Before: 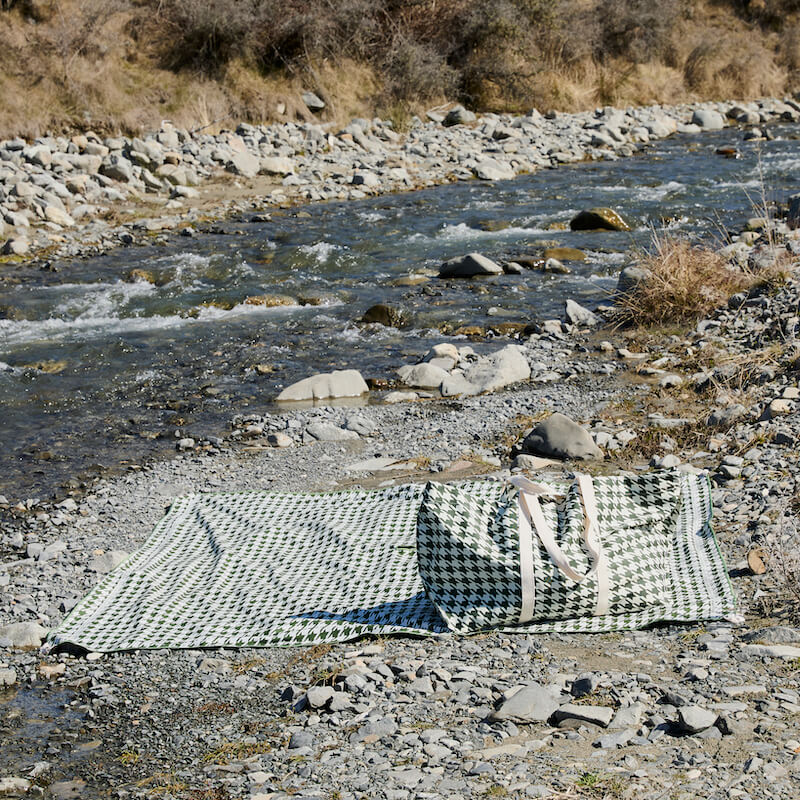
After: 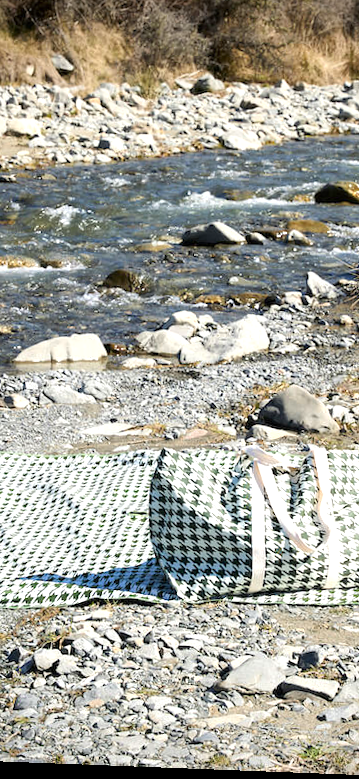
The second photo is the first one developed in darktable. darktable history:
rotate and perspective: rotation 2.17°, automatic cropping off
crop: left 33.452%, top 6.025%, right 23.155%
tone equalizer: on, module defaults
exposure: exposure 0.785 EV, compensate highlight preservation false
vignetting: saturation 0, unbound false
